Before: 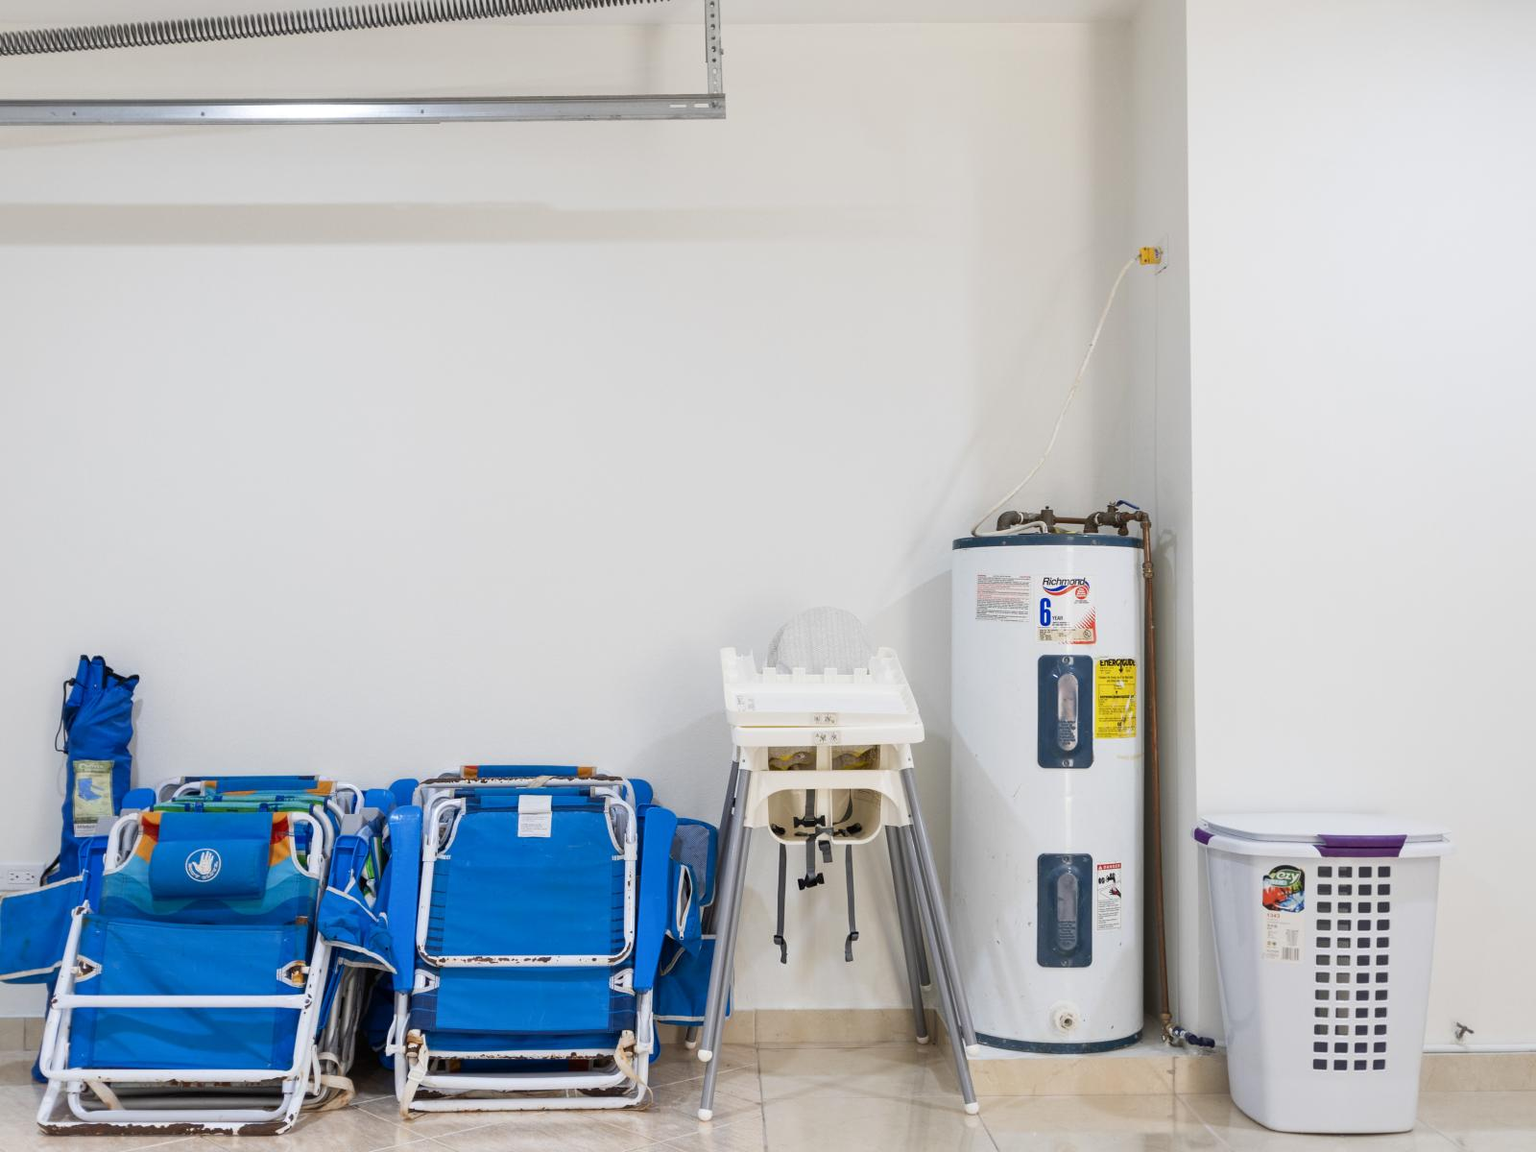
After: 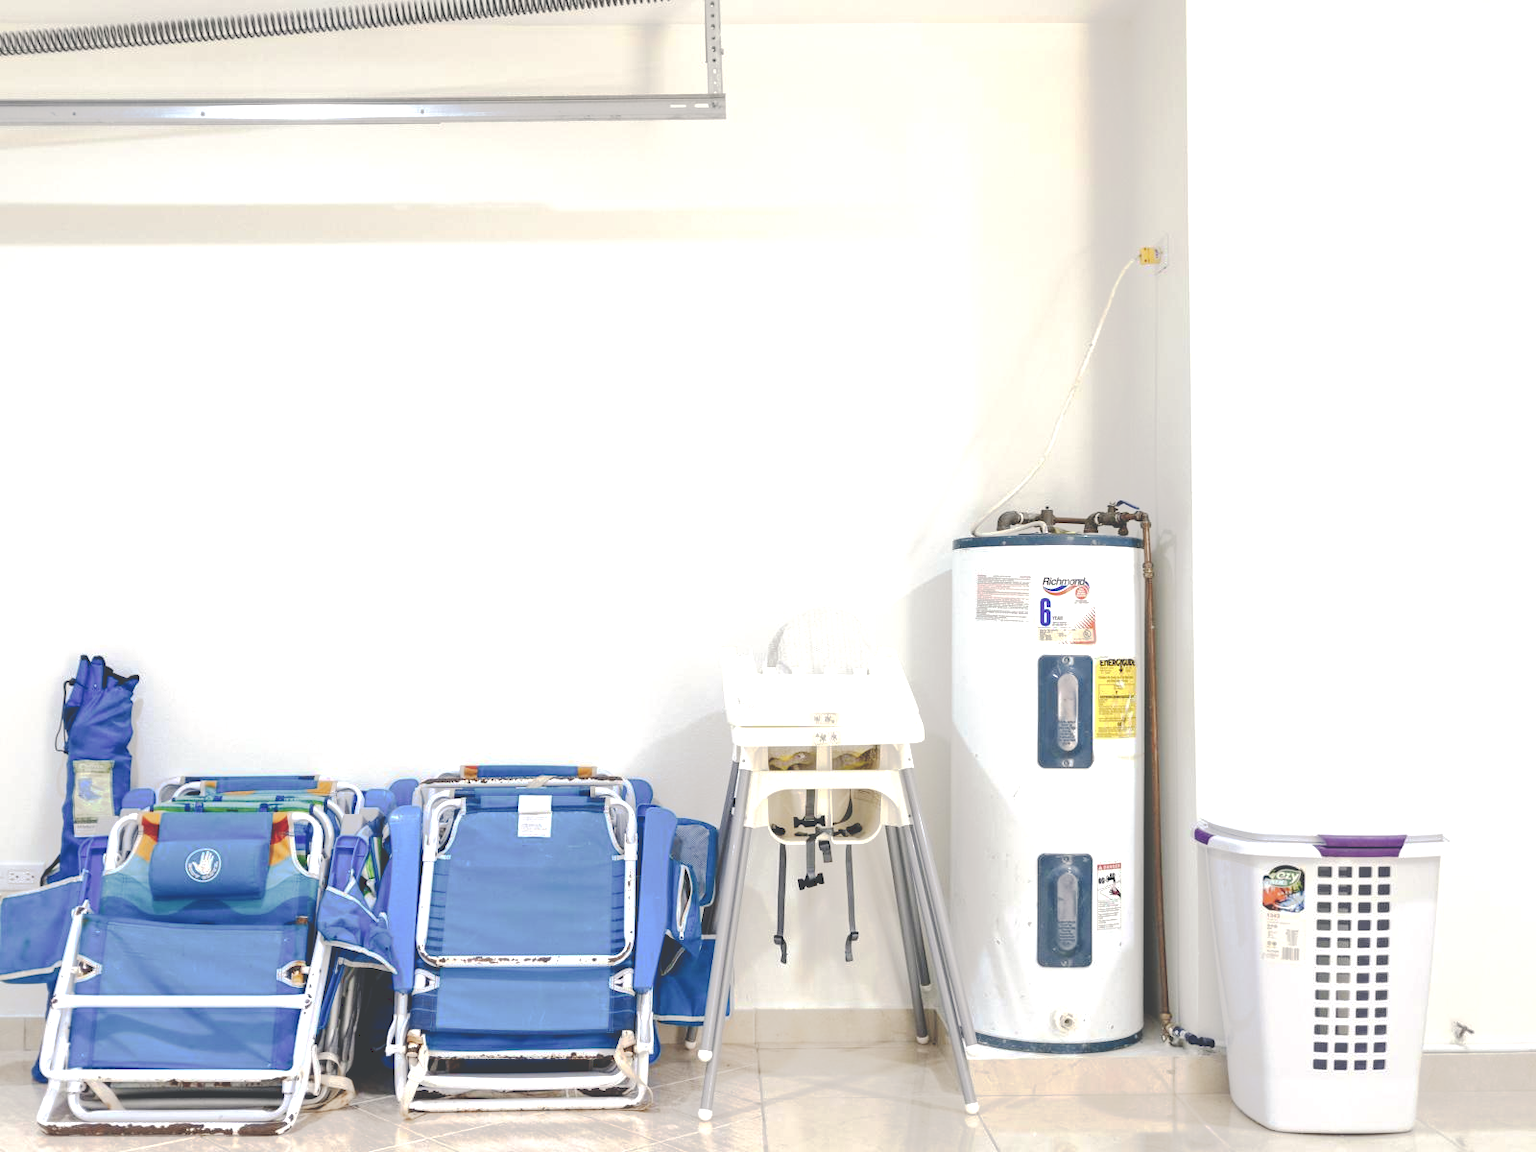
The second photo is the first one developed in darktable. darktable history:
color correction: highlights a* 2.75, highlights b* 5, shadows a* -2.04, shadows b* -4.84, saturation 0.8
tone curve: curves: ch0 [(0, 0) (0.003, 0.232) (0.011, 0.232) (0.025, 0.232) (0.044, 0.233) (0.069, 0.234) (0.1, 0.237) (0.136, 0.247) (0.177, 0.258) (0.224, 0.283) (0.277, 0.332) (0.335, 0.401) (0.399, 0.483) (0.468, 0.56) (0.543, 0.637) (0.623, 0.706) (0.709, 0.764) (0.801, 0.816) (0.898, 0.859) (1, 1)], preserve colors none
white balance: red 0.978, blue 0.999
exposure: exposure 0.74 EV, compensate highlight preservation false
